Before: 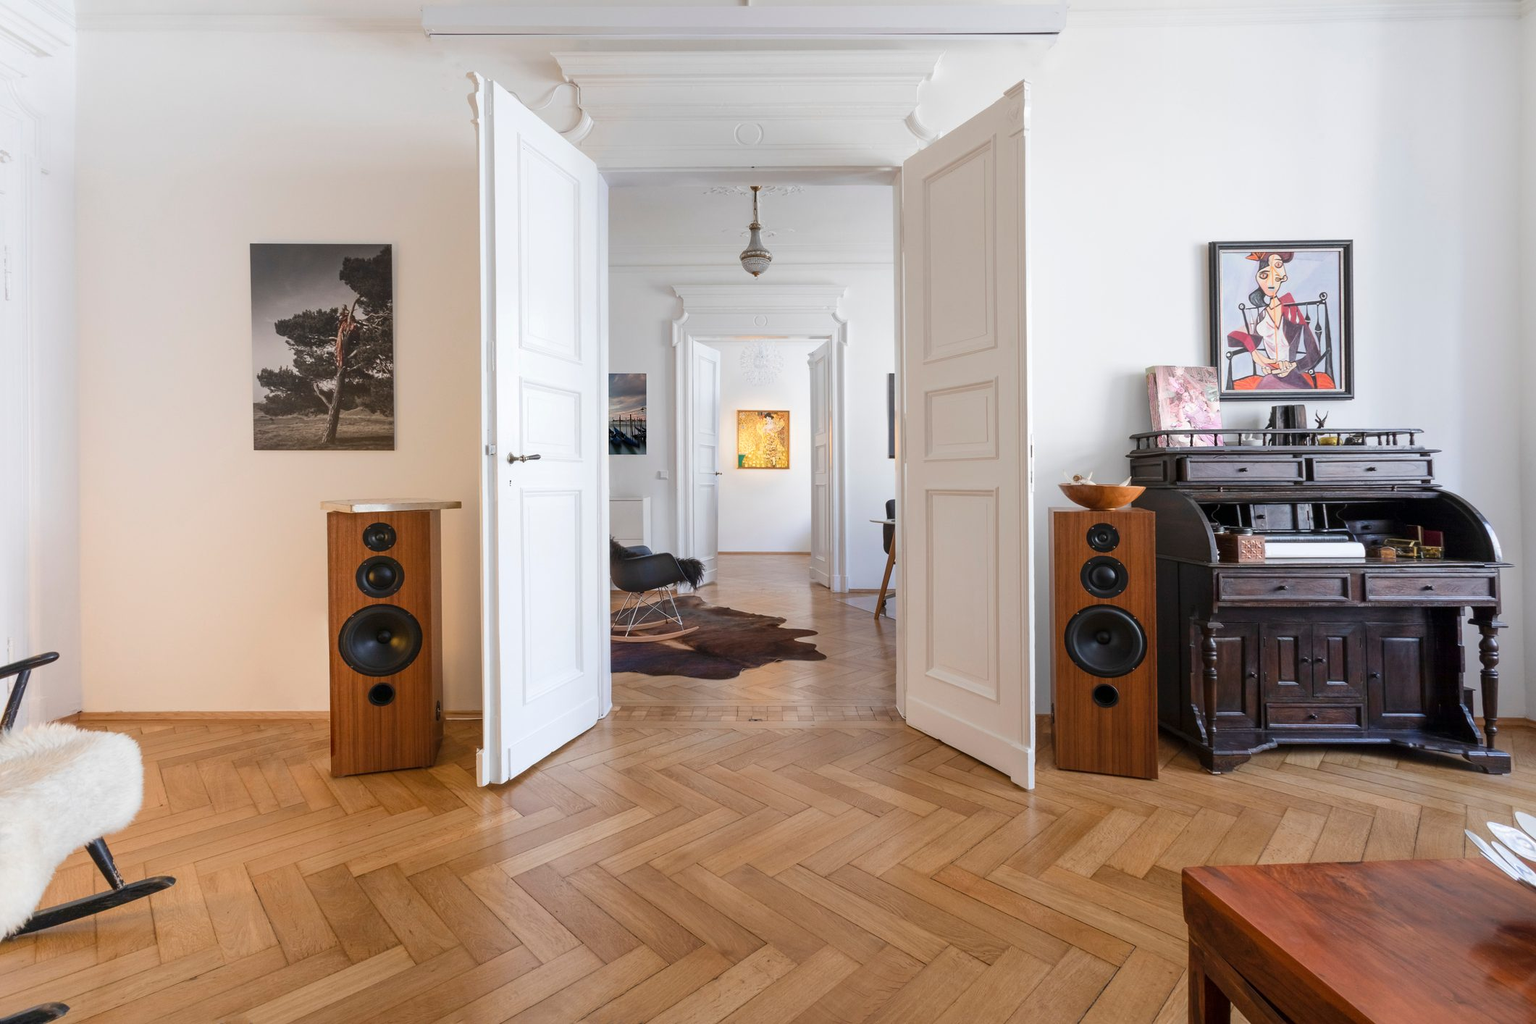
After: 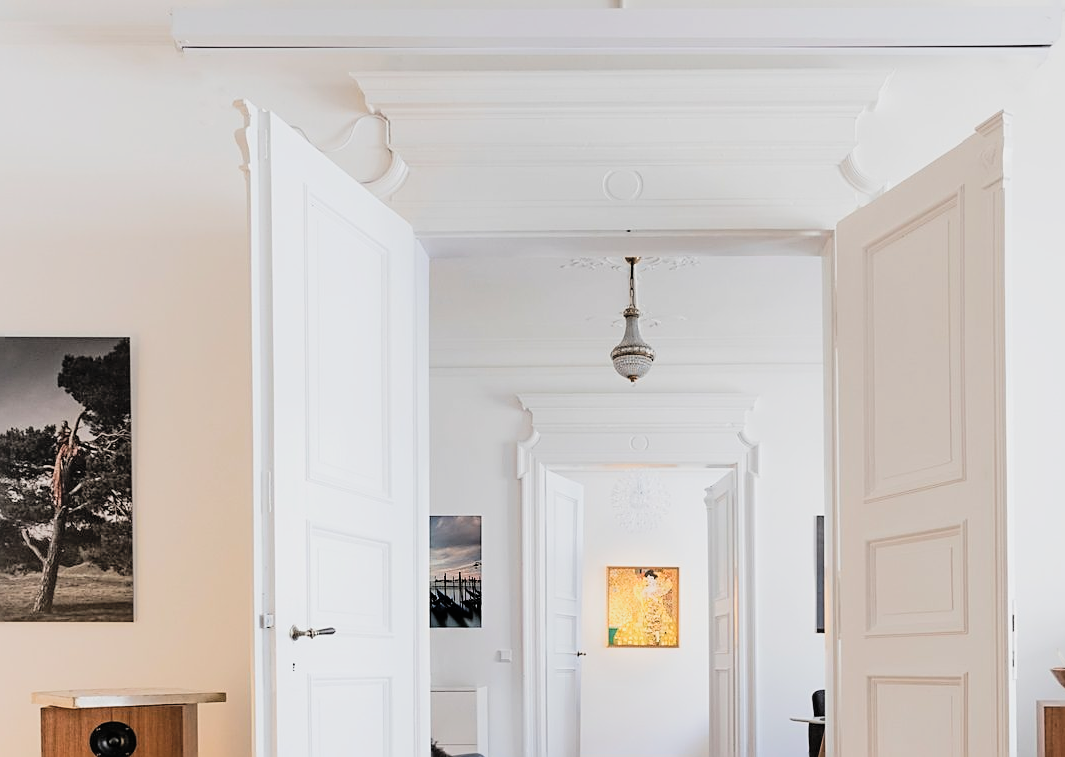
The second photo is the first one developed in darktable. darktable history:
crop: left 19.414%, right 30.372%, bottom 46.421%
sharpen: on, module defaults
filmic rgb: black relative exposure -5.15 EV, white relative exposure 3.96 EV, threshold 2.95 EV, hardness 2.9, contrast 1.3, highlights saturation mix -28.62%, enable highlight reconstruction true
contrast brightness saturation: brightness 0.149
